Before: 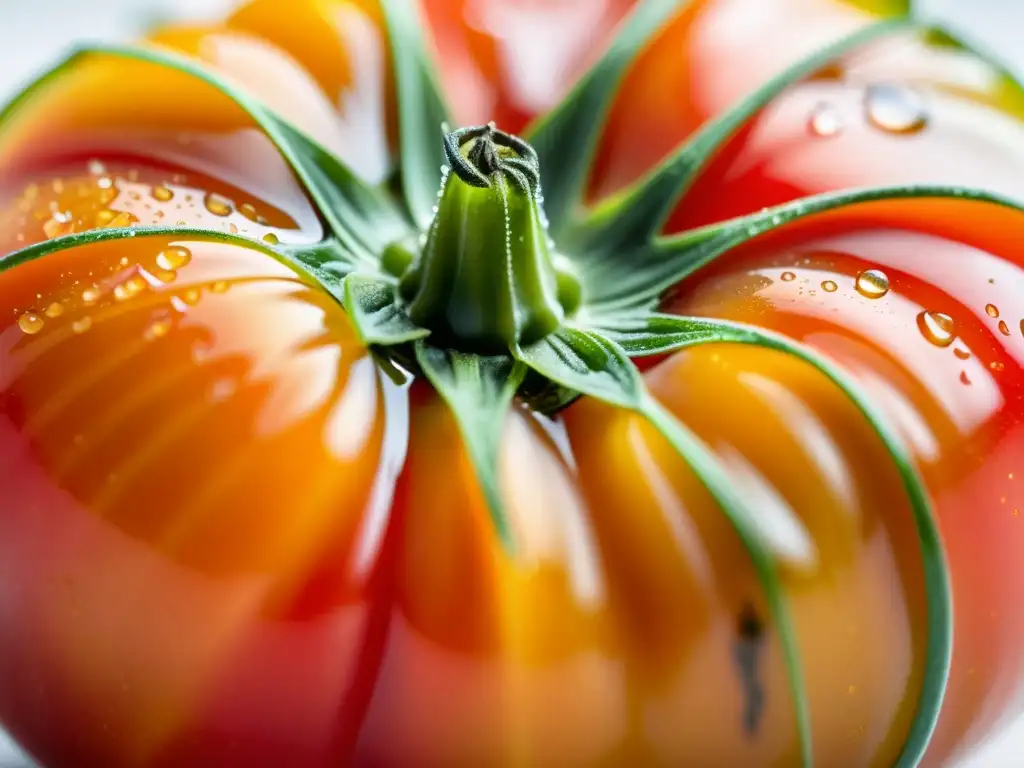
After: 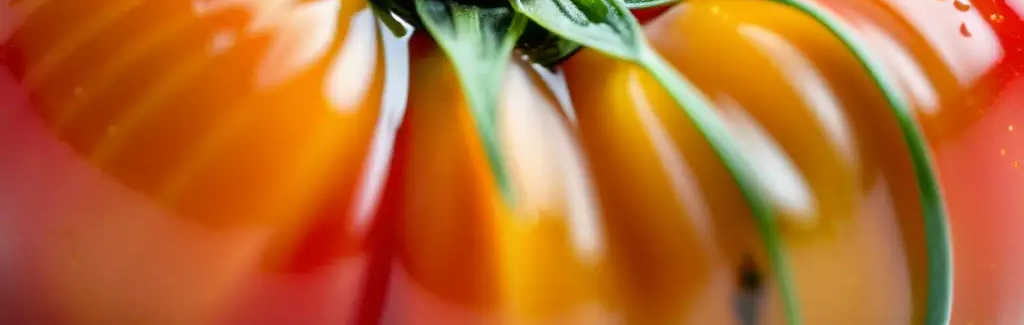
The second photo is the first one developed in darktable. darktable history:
crop: top 45.388%, bottom 12.281%
